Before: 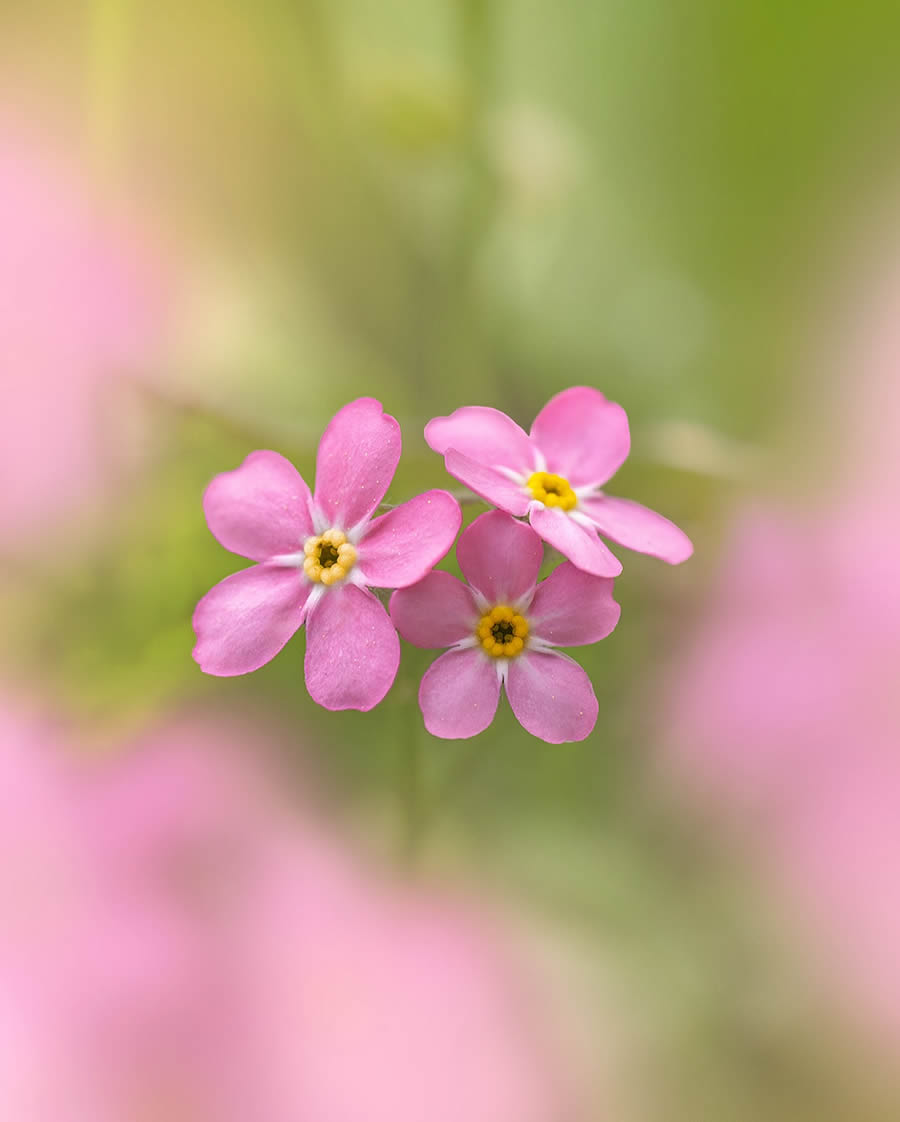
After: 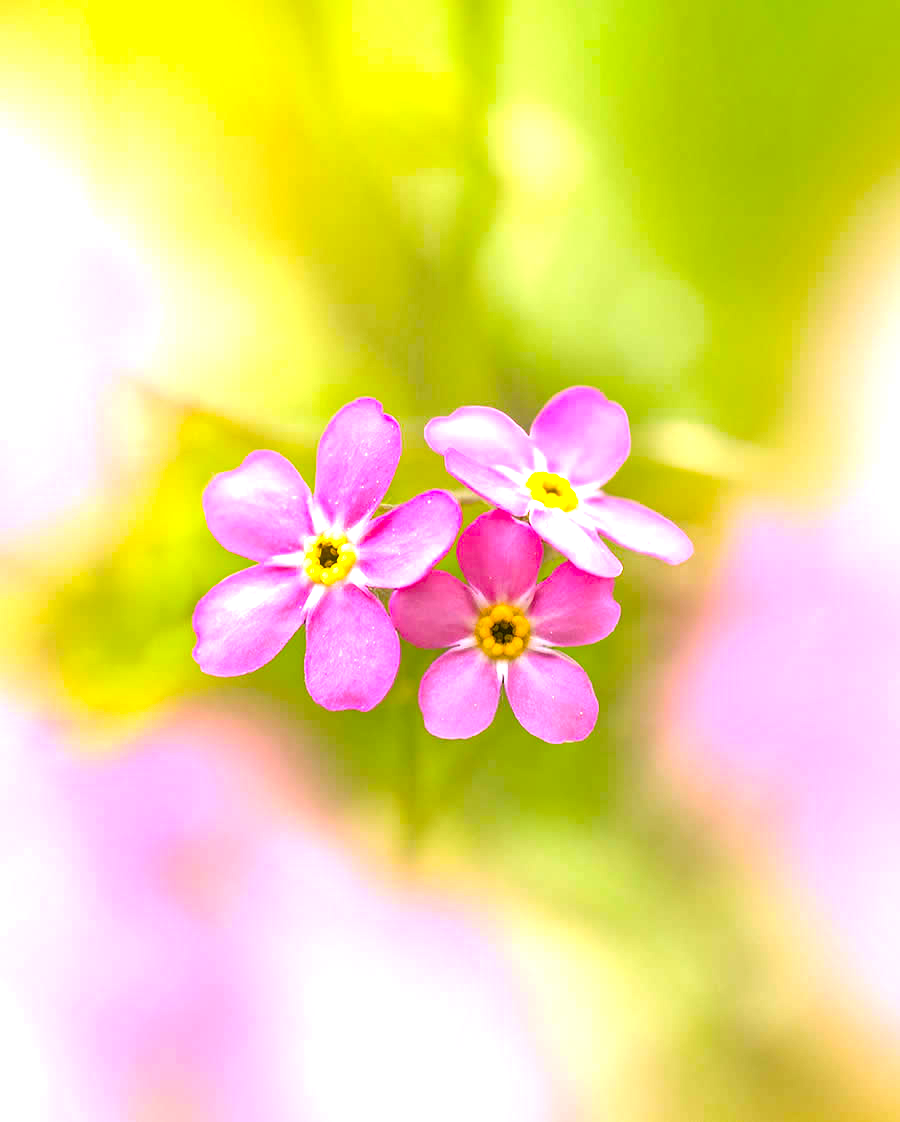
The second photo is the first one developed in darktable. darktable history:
color balance rgb: linear chroma grading › global chroma 9%, perceptual saturation grading › global saturation 36%, perceptual saturation grading › shadows 35%, perceptual brilliance grading › global brilliance 15%, perceptual brilliance grading › shadows -35%, global vibrance 15%
exposure: black level correction 0, exposure 0.7 EV, compensate exposure bias true, compensate highlight preservation false
